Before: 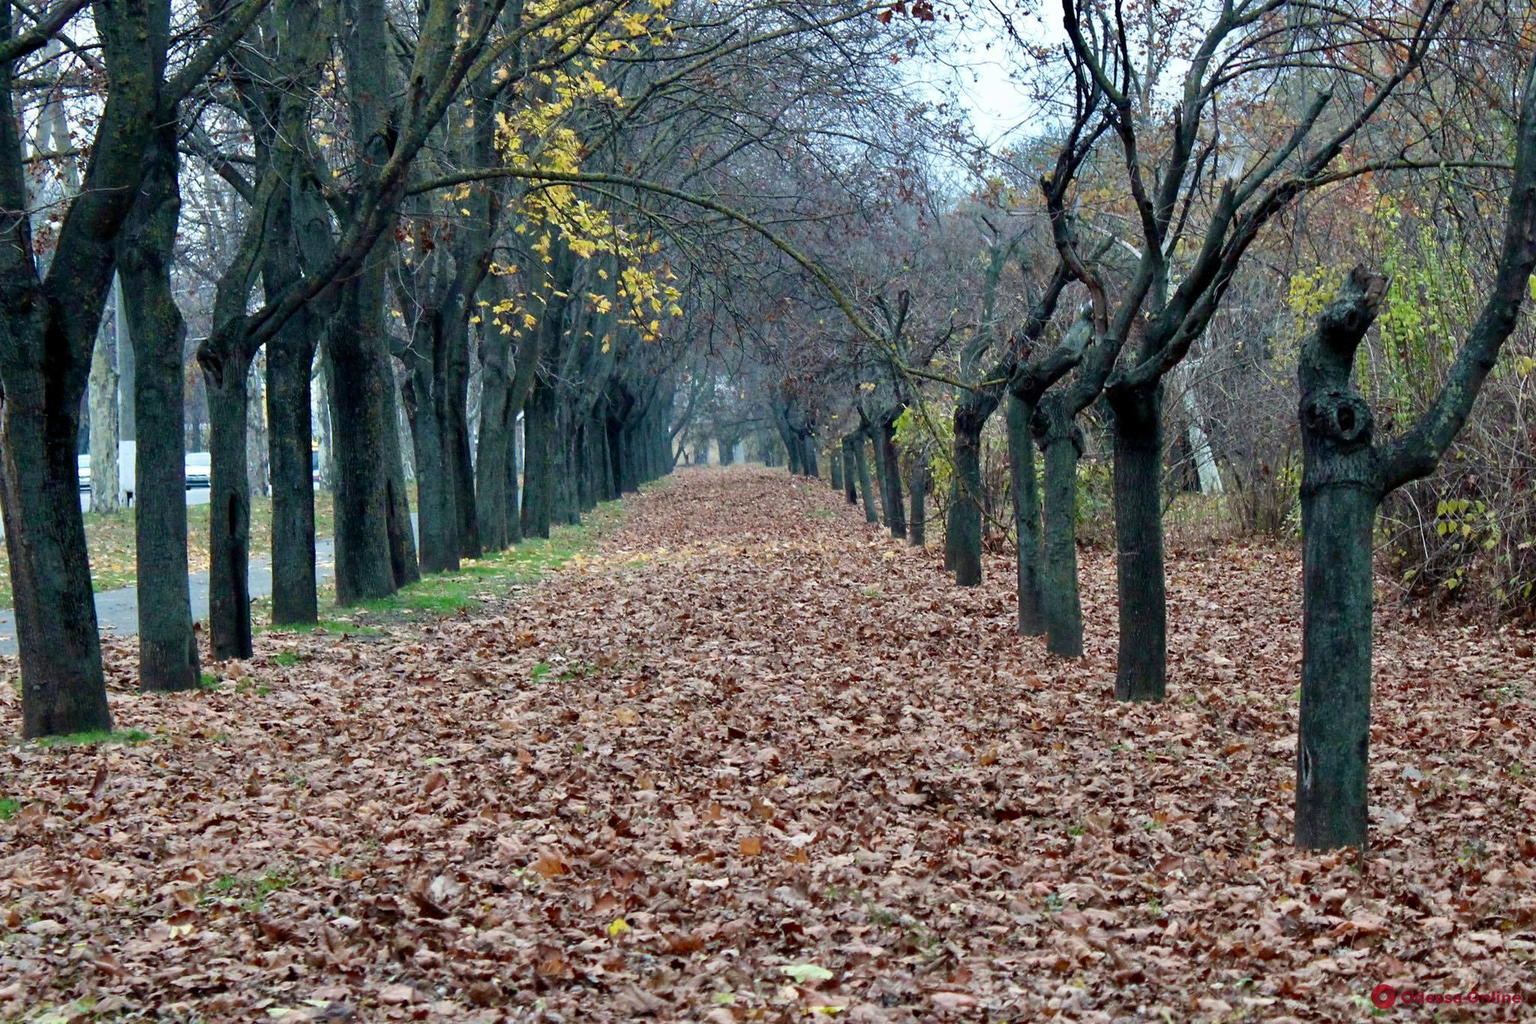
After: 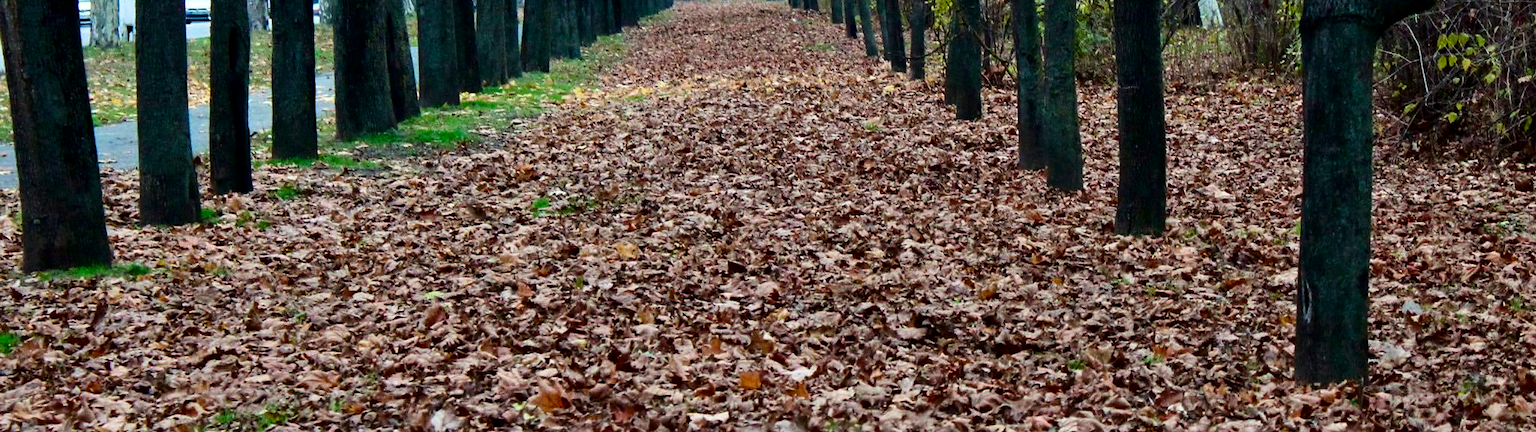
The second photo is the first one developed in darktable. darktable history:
contrast brightness saturation: brightness -0.25, saturation 0.2
crop: top 45.551%, bottom 12.262%
tone curve: curves: ch0 [(0, 0) (0.004, 0.001) (0.133, 0.112) (0.325, 0.362) (0.832, 0.893) (1, 1)], color space Lab, linked channels, preserve colors none
